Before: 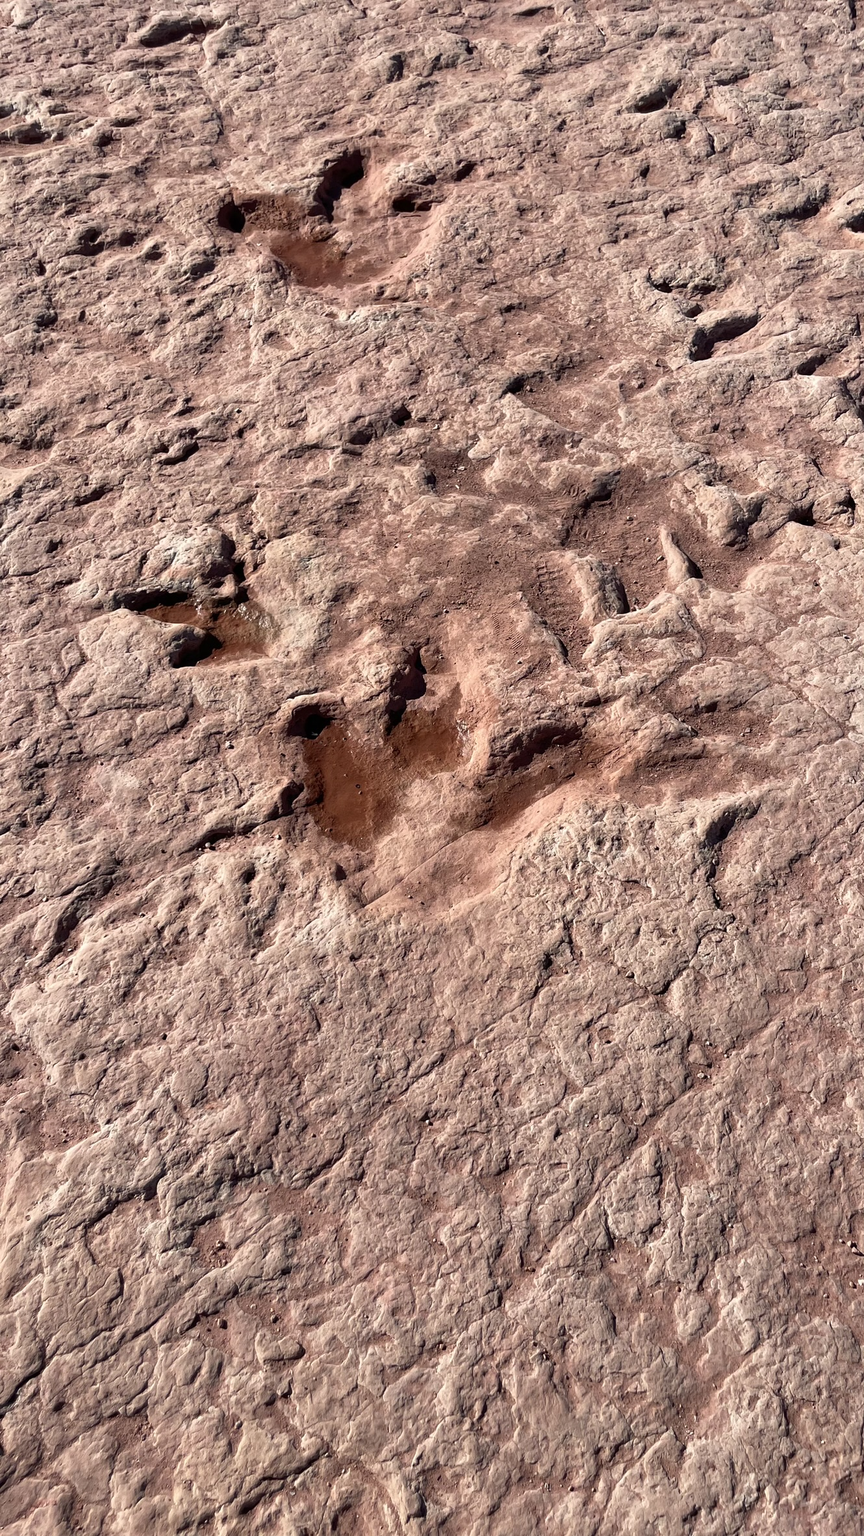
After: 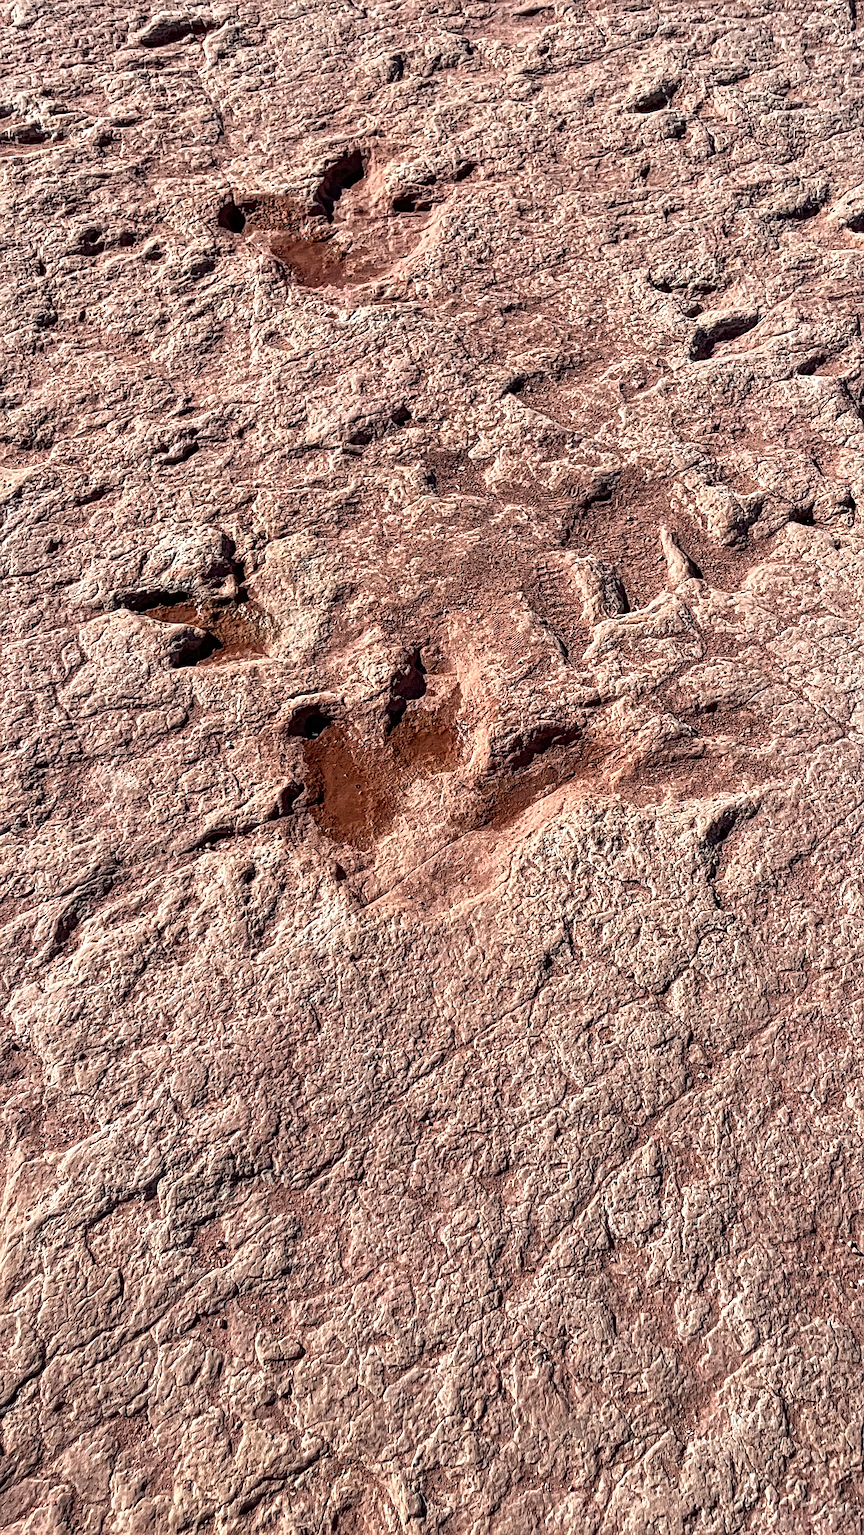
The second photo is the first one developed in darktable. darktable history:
local contrast: mode bilateral grid, contrast 20, coarseness 3, detail 300%, midtone range 0.2
tone equalizer: on, module defaults
white balance: emerald 1
